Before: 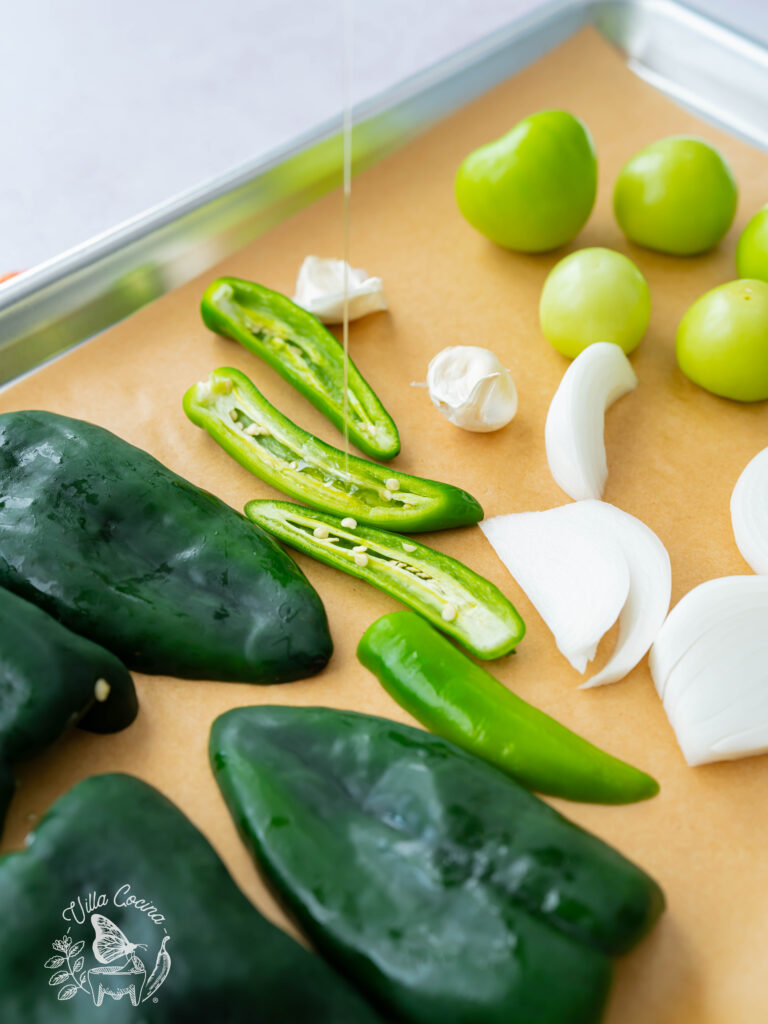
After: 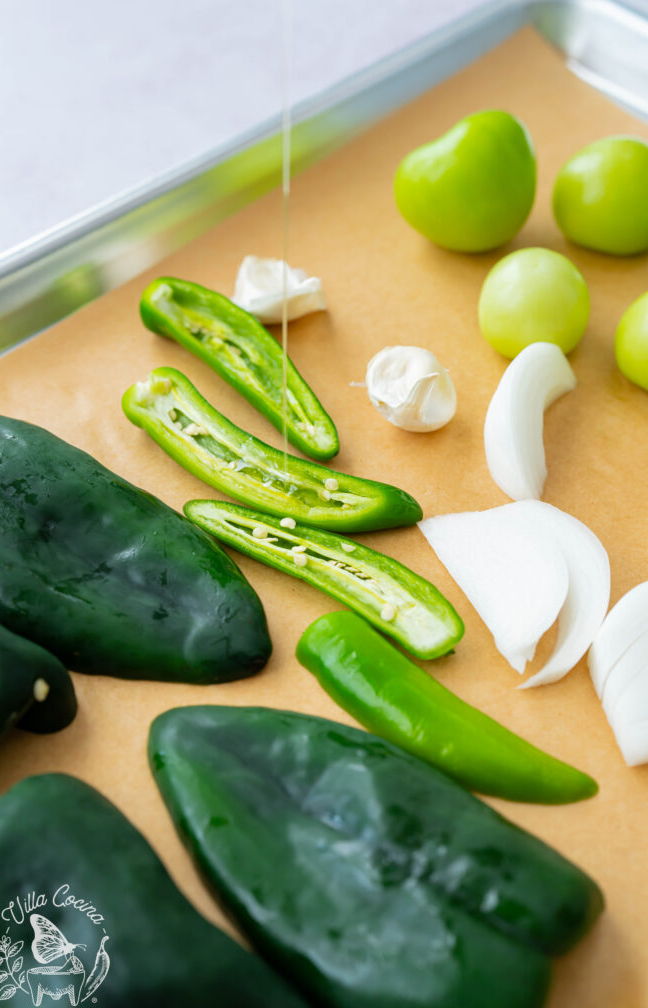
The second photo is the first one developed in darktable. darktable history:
crop: left 8.026%, right 7.374%
